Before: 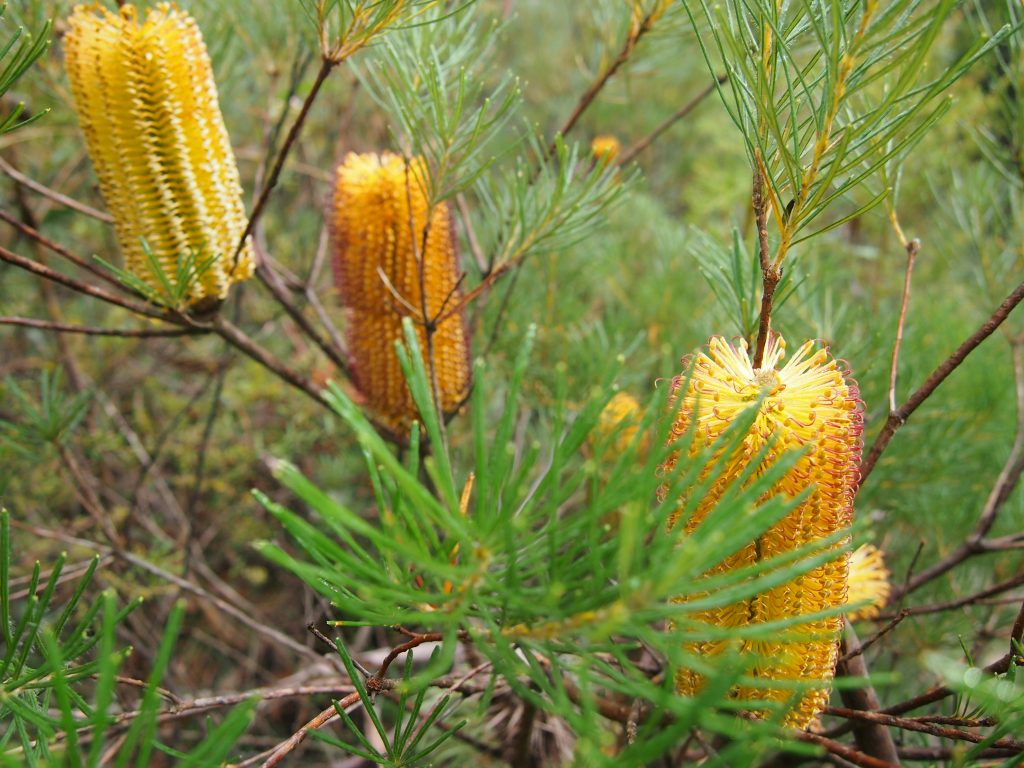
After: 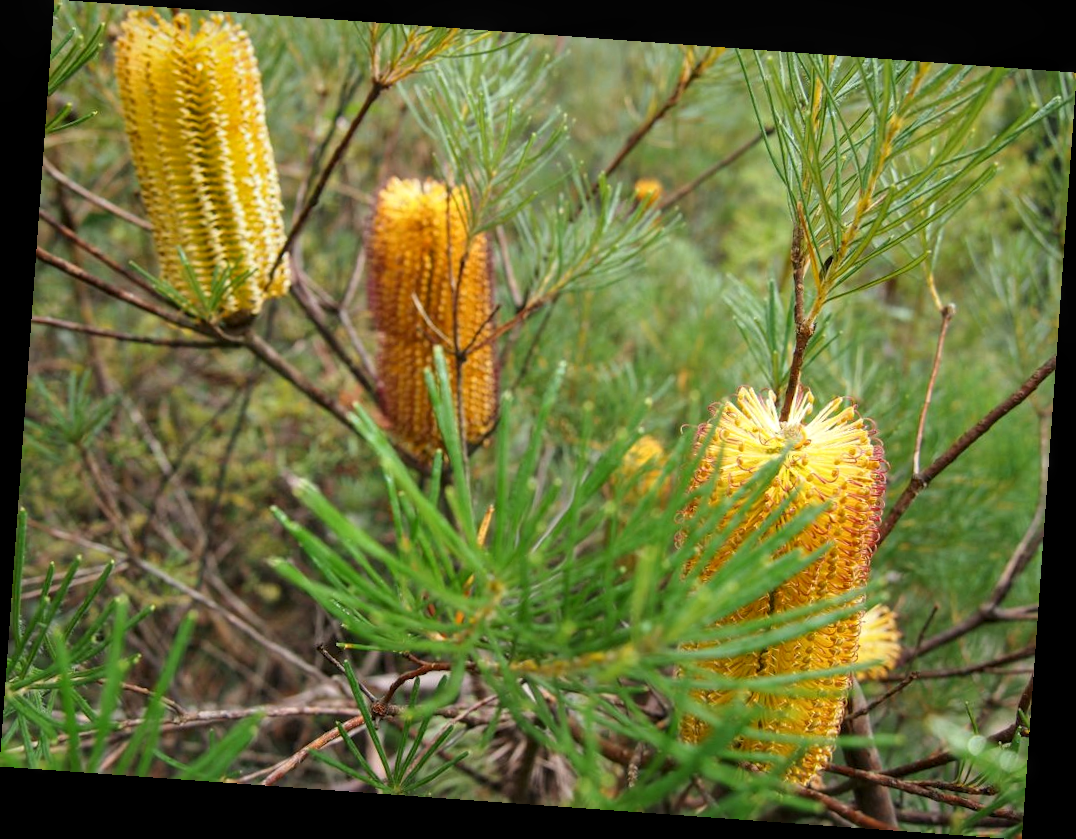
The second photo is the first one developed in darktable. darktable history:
local contrast: on, module defaults
rotate and perspective: rotation 4.1°, automatic cropping off
